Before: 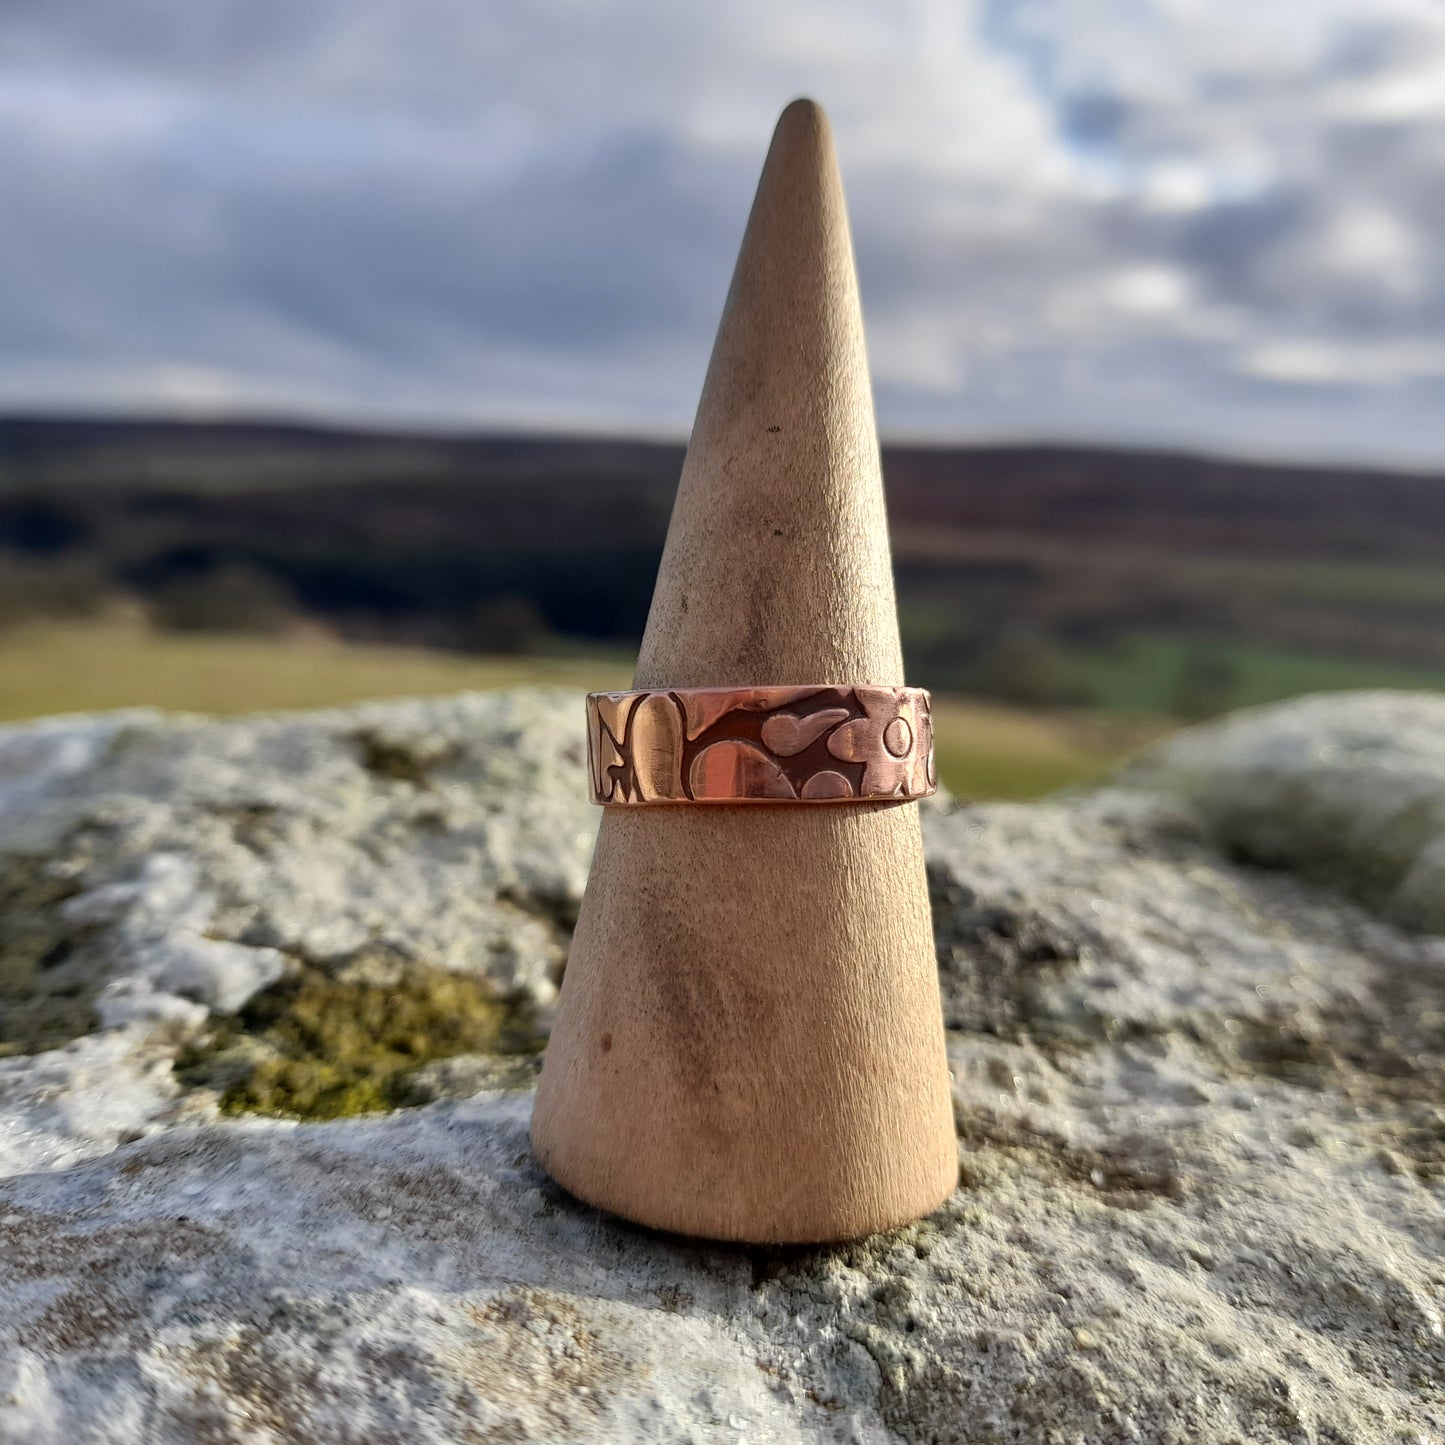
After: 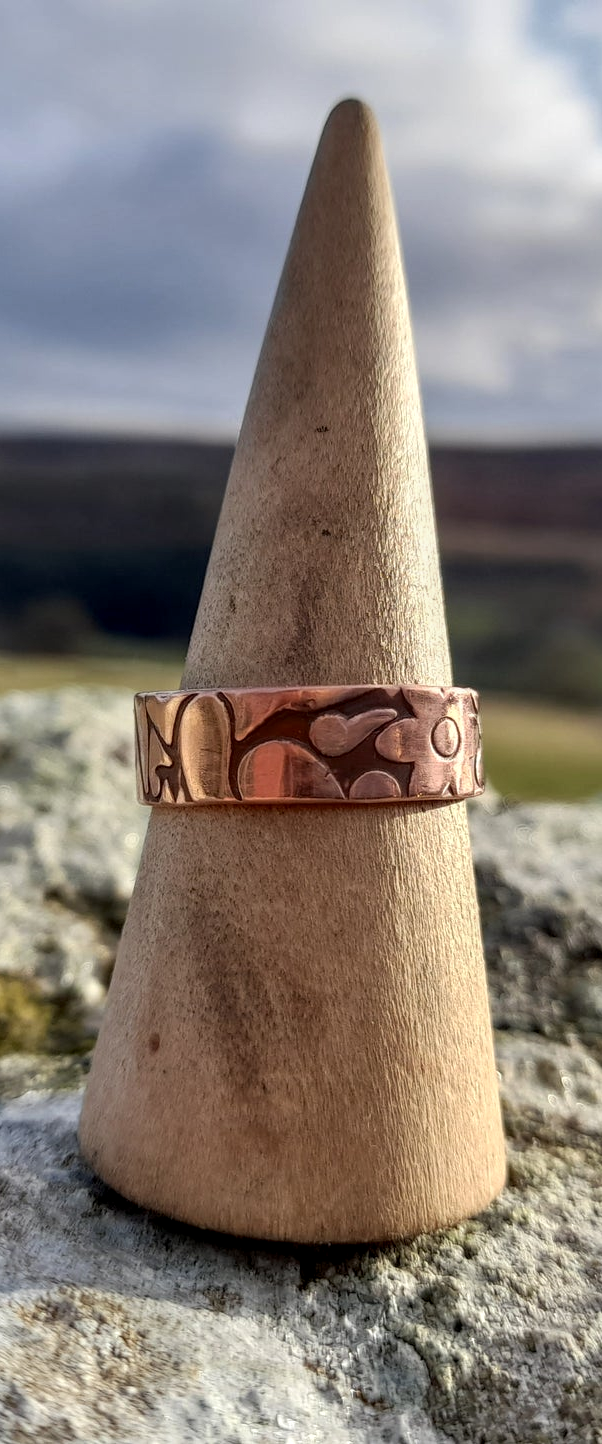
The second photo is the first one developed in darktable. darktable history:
crop: left 31.294%, right 27.012%
local contrast: on, module defaults
